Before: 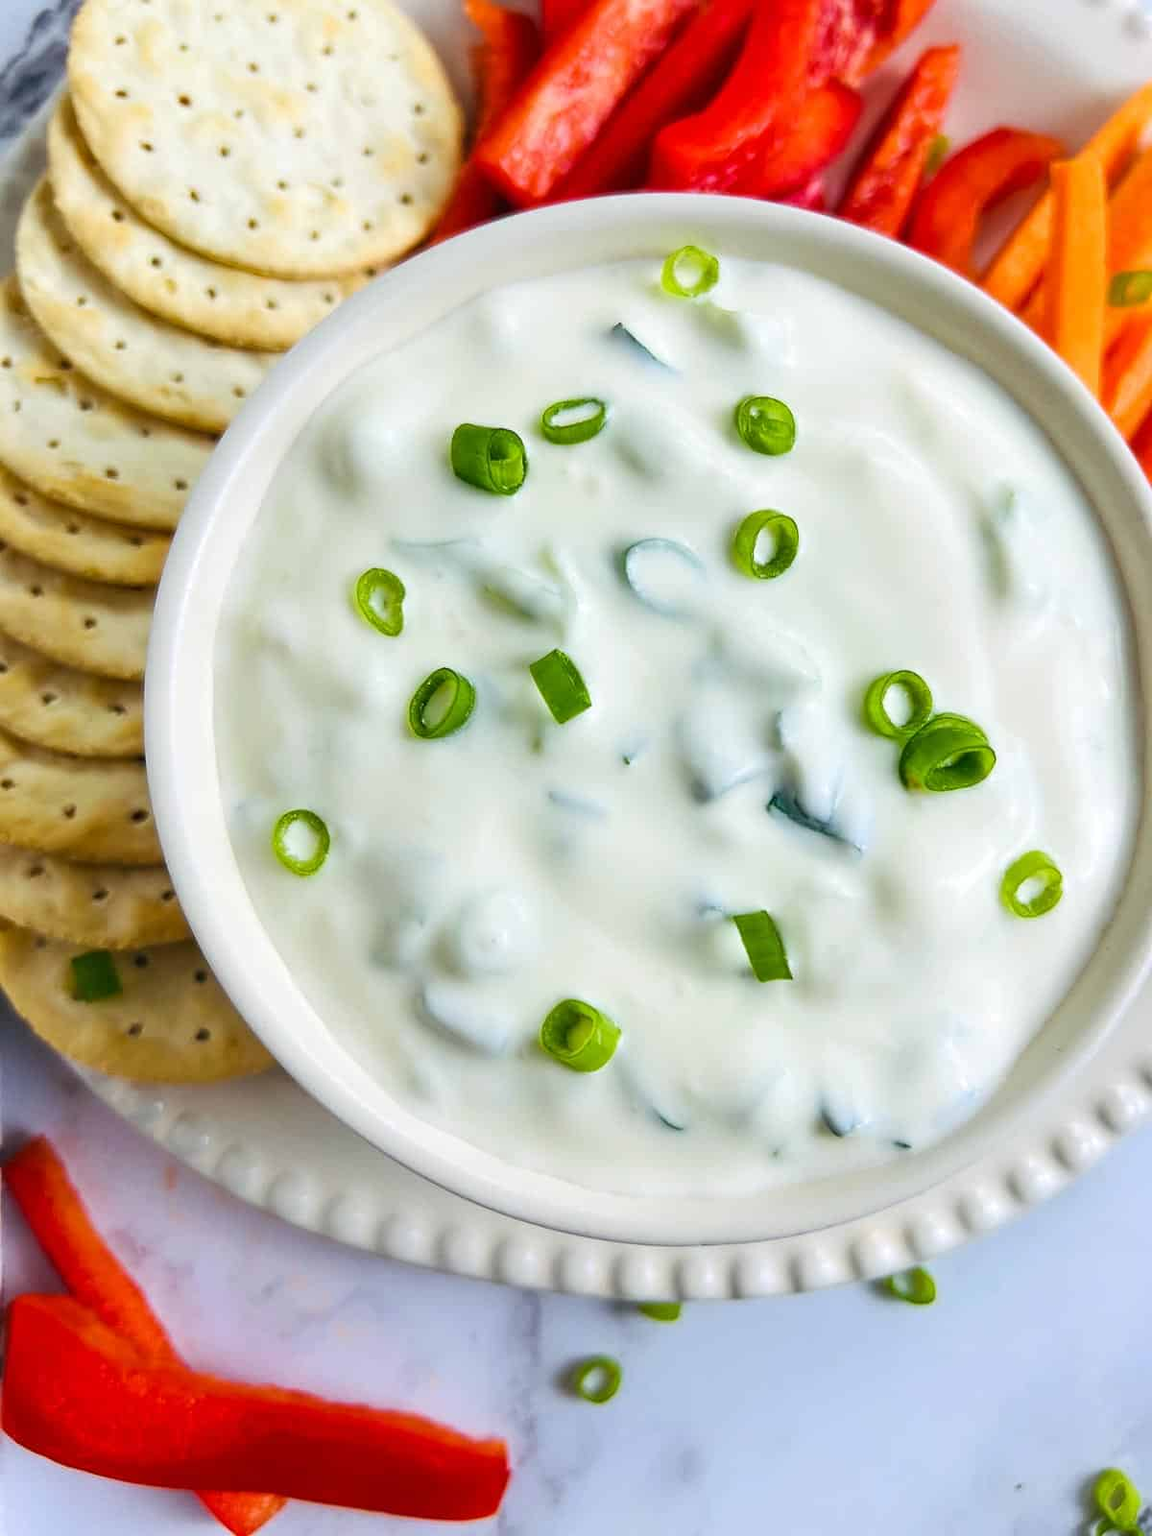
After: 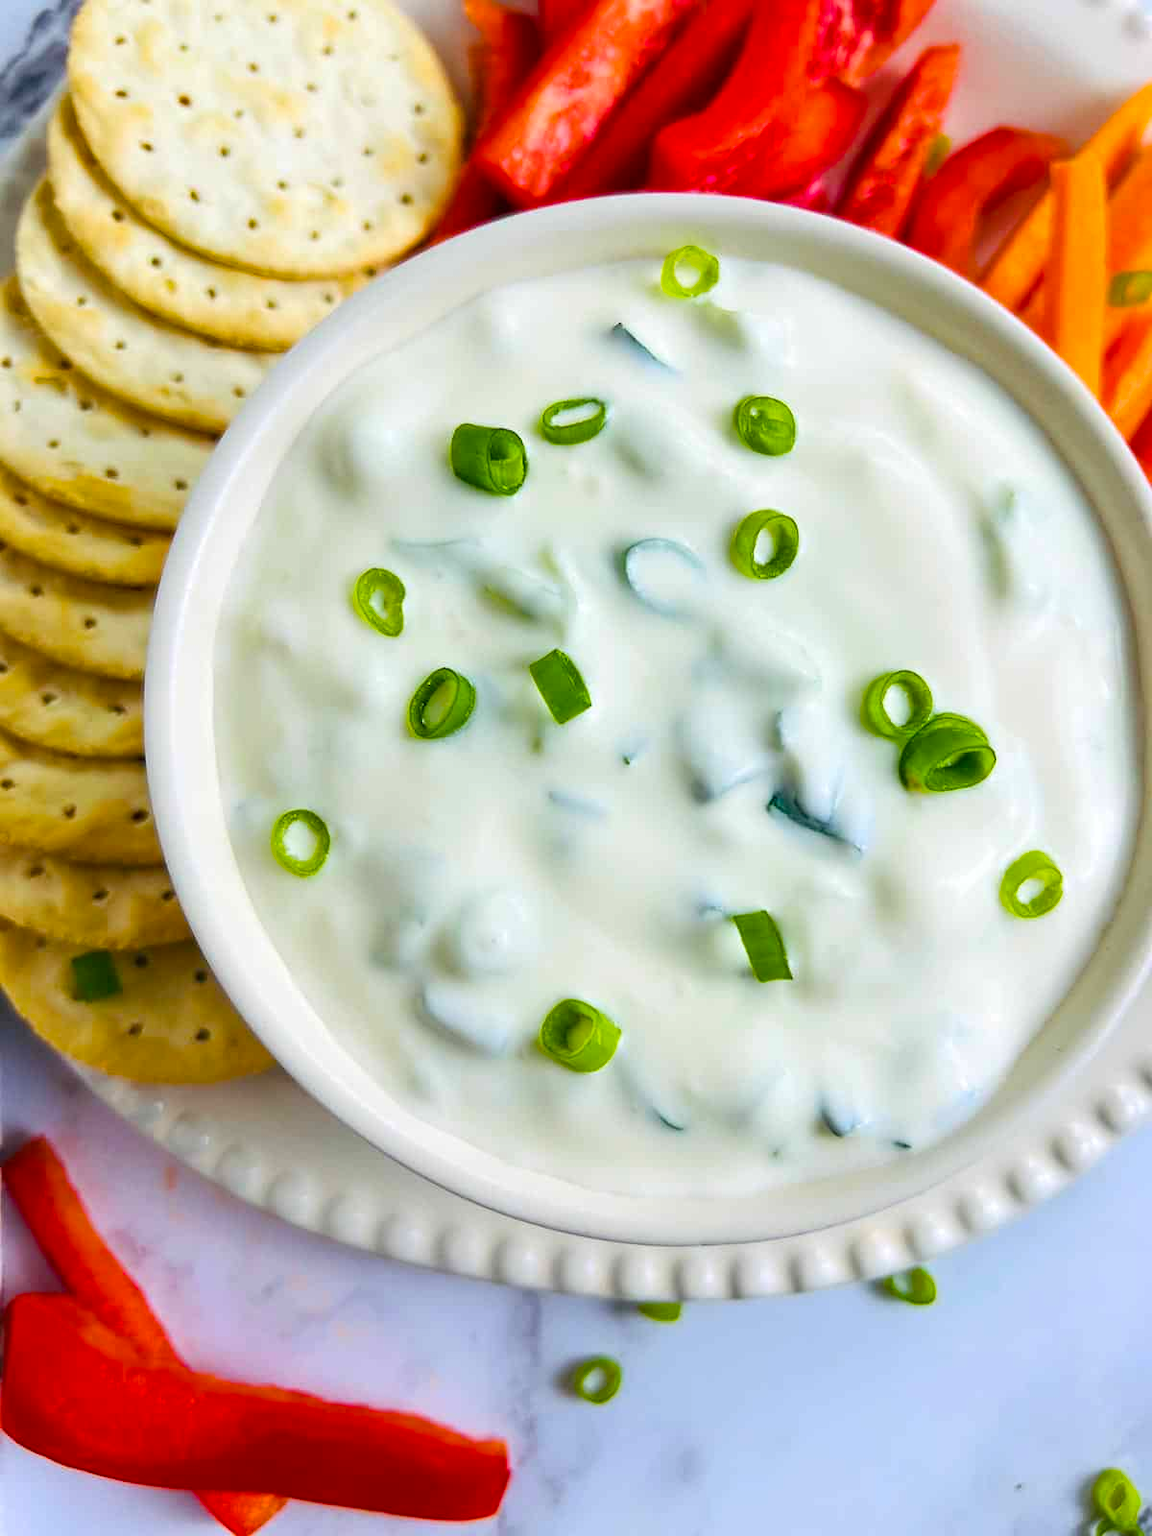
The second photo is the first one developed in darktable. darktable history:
white balance: emerald 1
color balance rgb: perceptual saturation grading › global saturation 30%, global vibrance 10%
